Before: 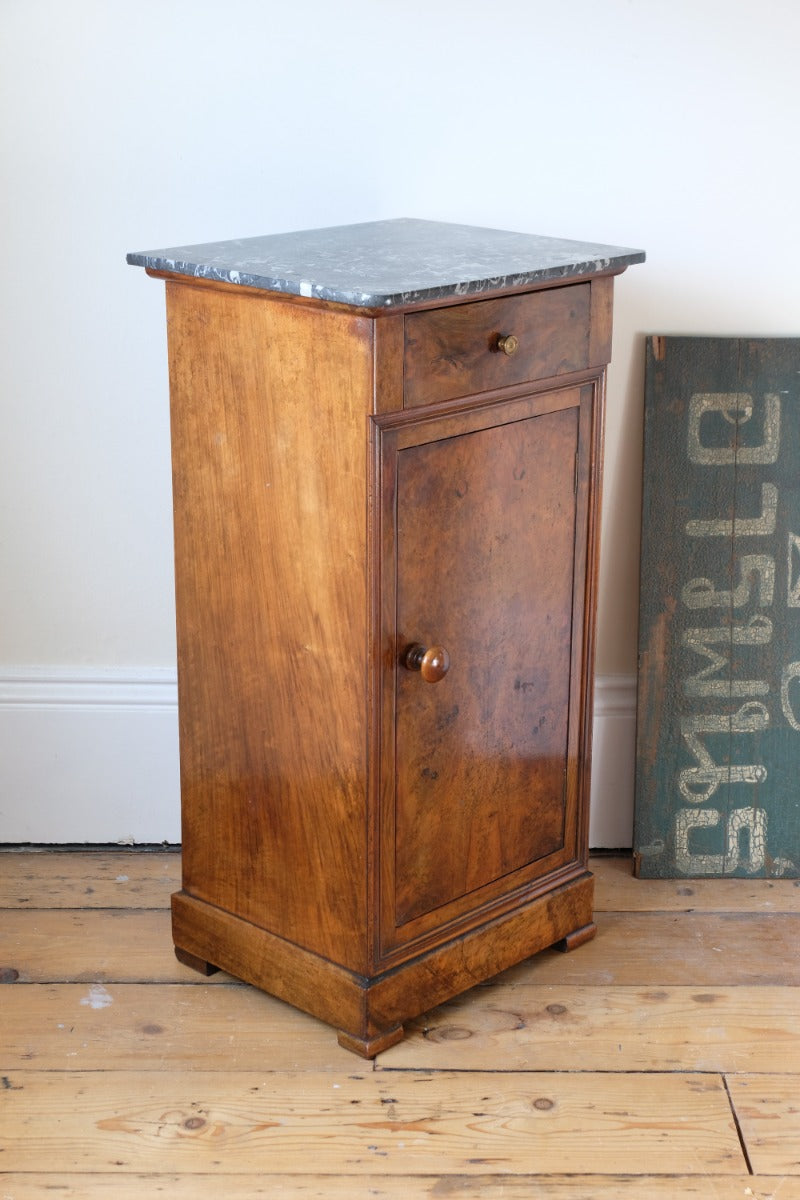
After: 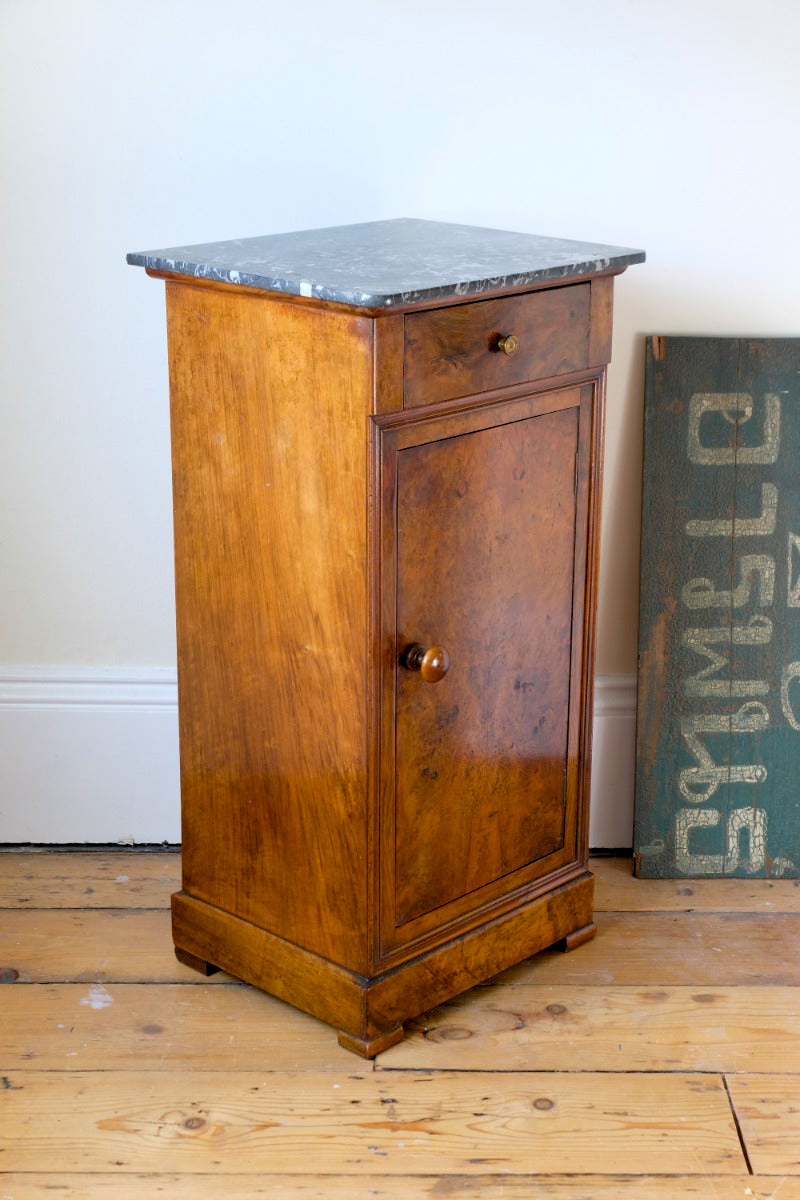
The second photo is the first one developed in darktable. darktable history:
color balance rgb: shadows lift › chroma 0.682%, shadows lift › hue 115.9°, global offset › luminance -1.001%, perceptual saturation grading › global saturation 15.919%, global vibrance 20%
